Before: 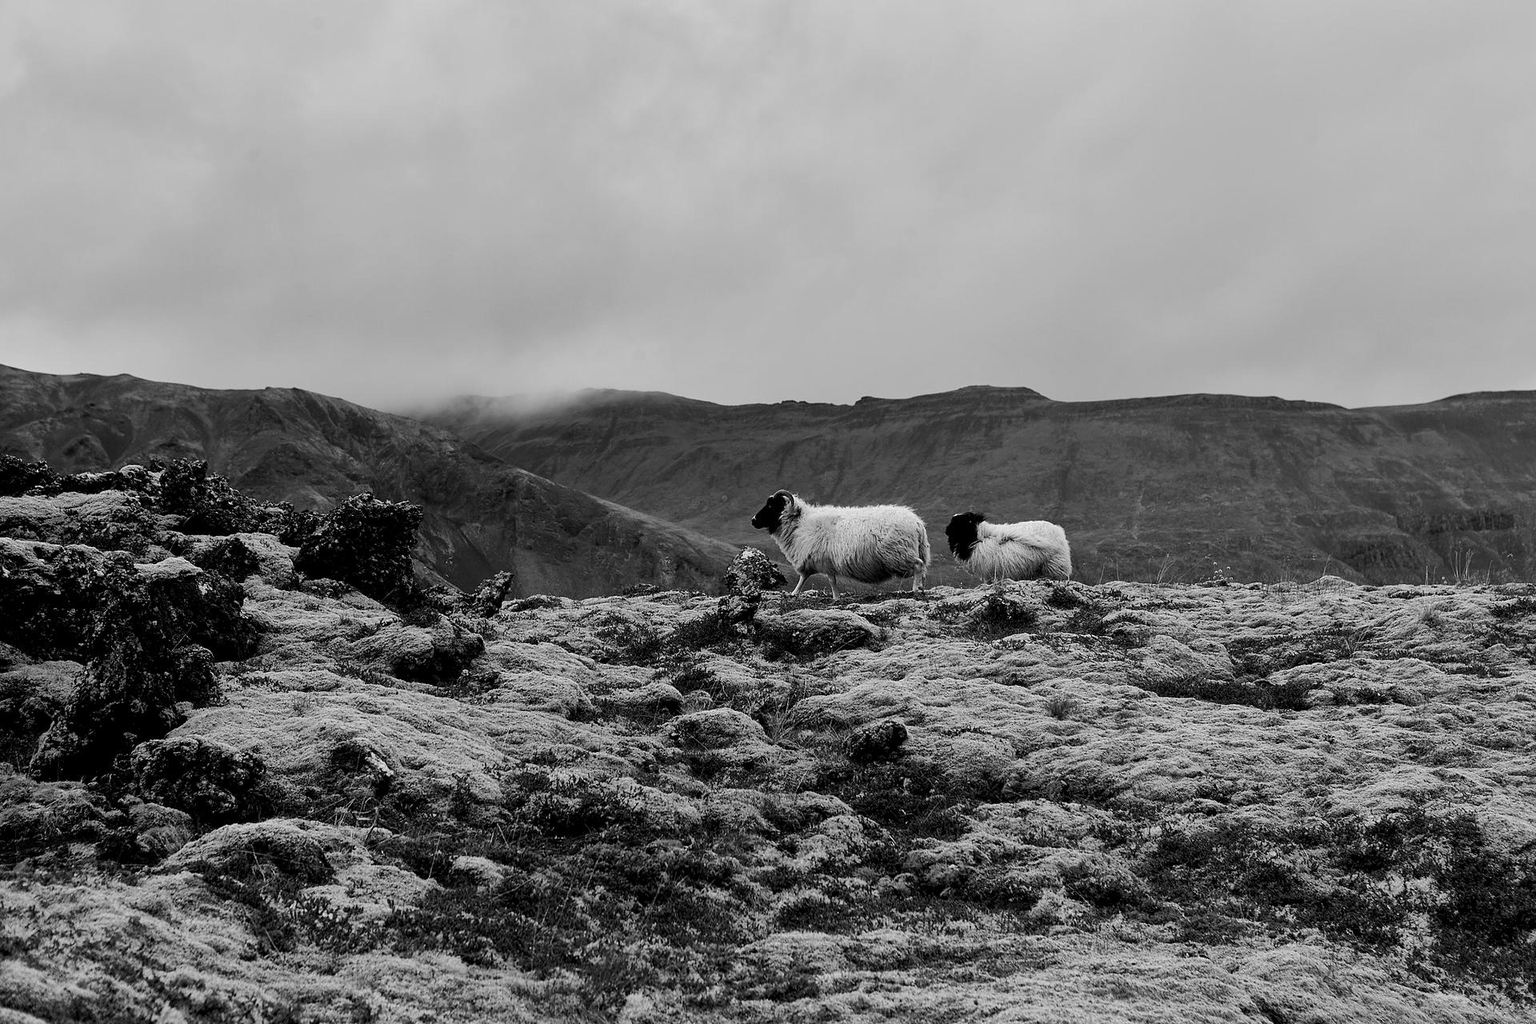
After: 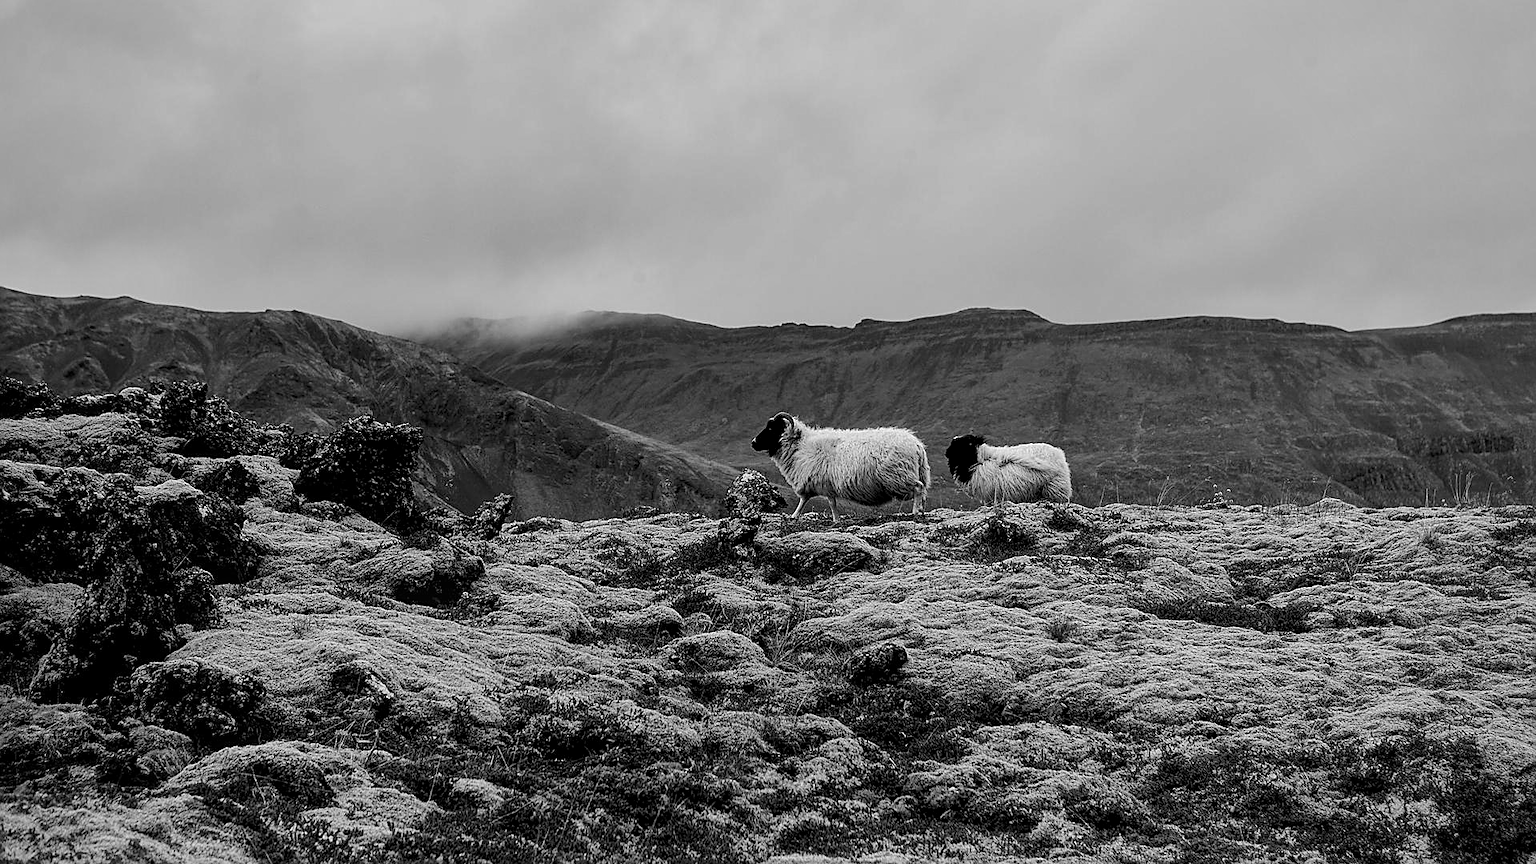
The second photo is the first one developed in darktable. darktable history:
sharpen: on, module defaults
crop: top 7.589%, bottom 8.014%
local contrast: on, module defaults
vignetting: fall-off radius 82.37%, unbound false
